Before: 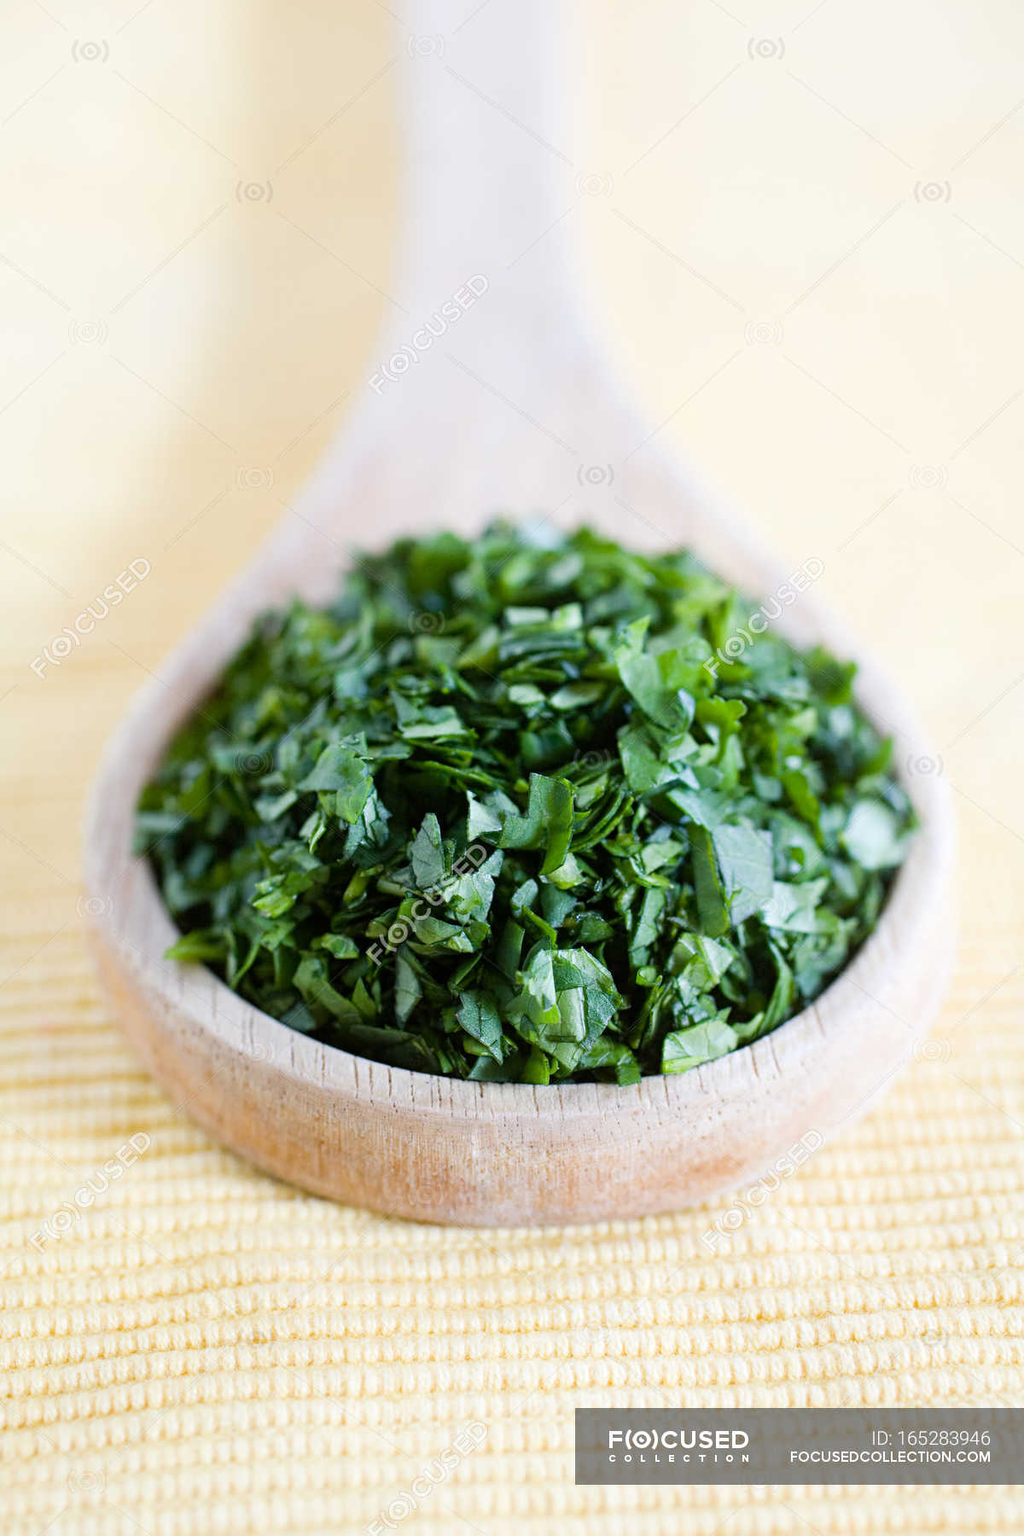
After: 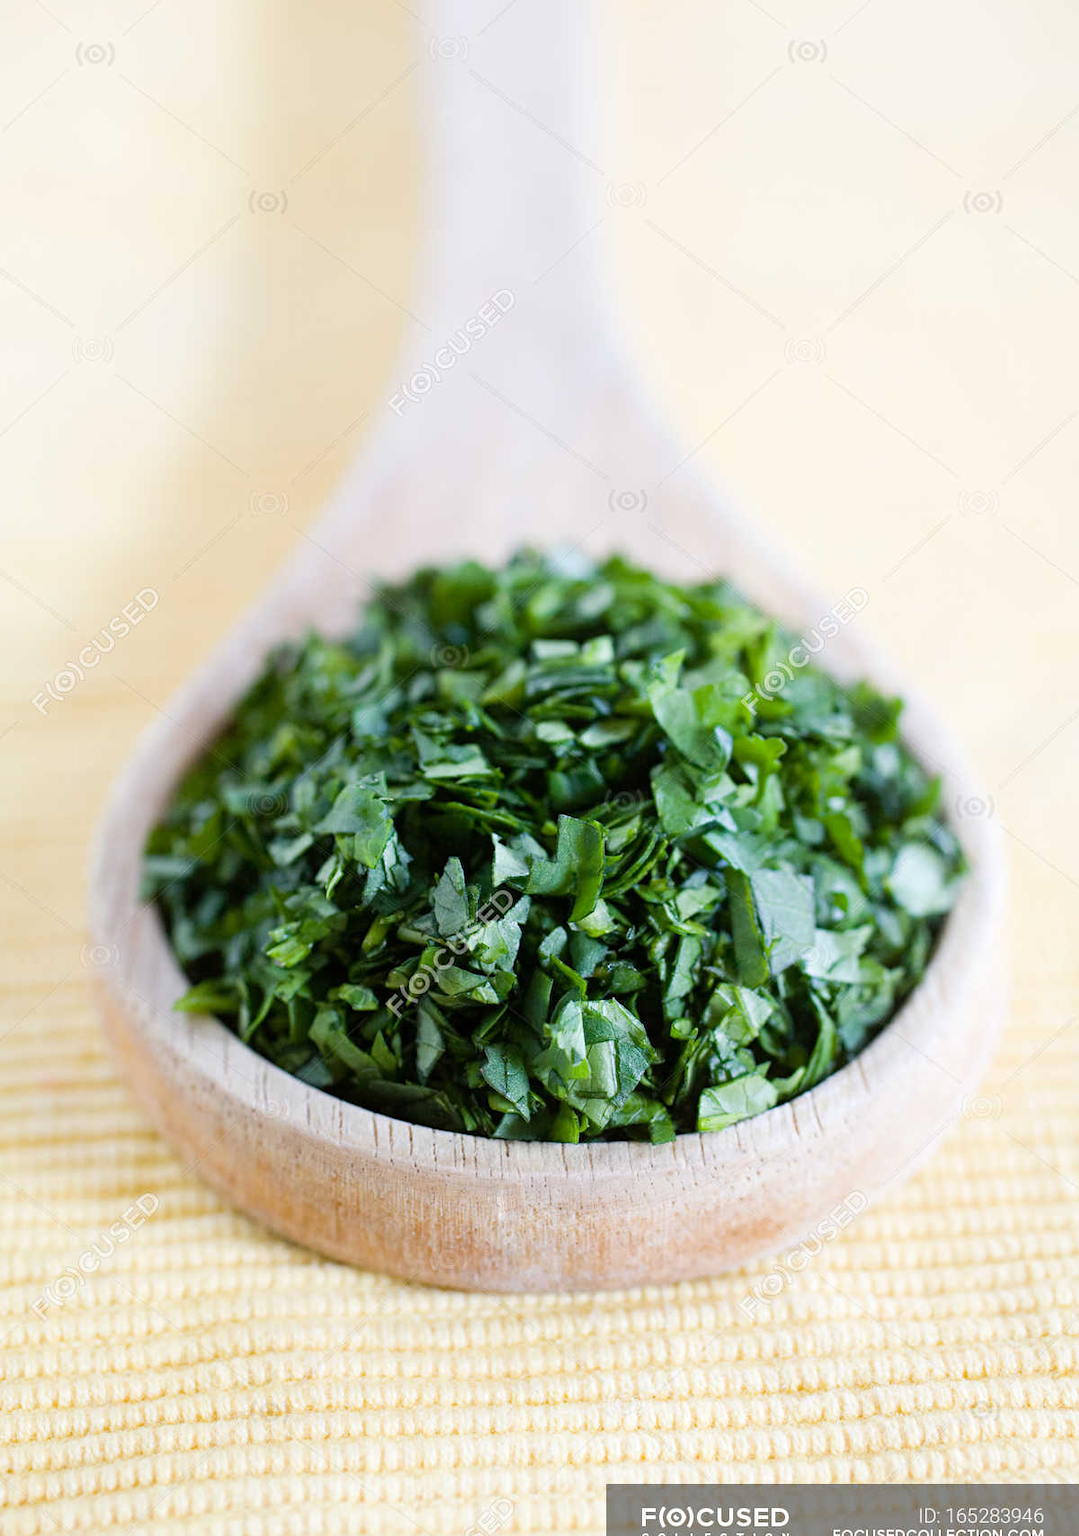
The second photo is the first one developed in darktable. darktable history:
crop and rotate: top 0.009%, bottom 5.053%
